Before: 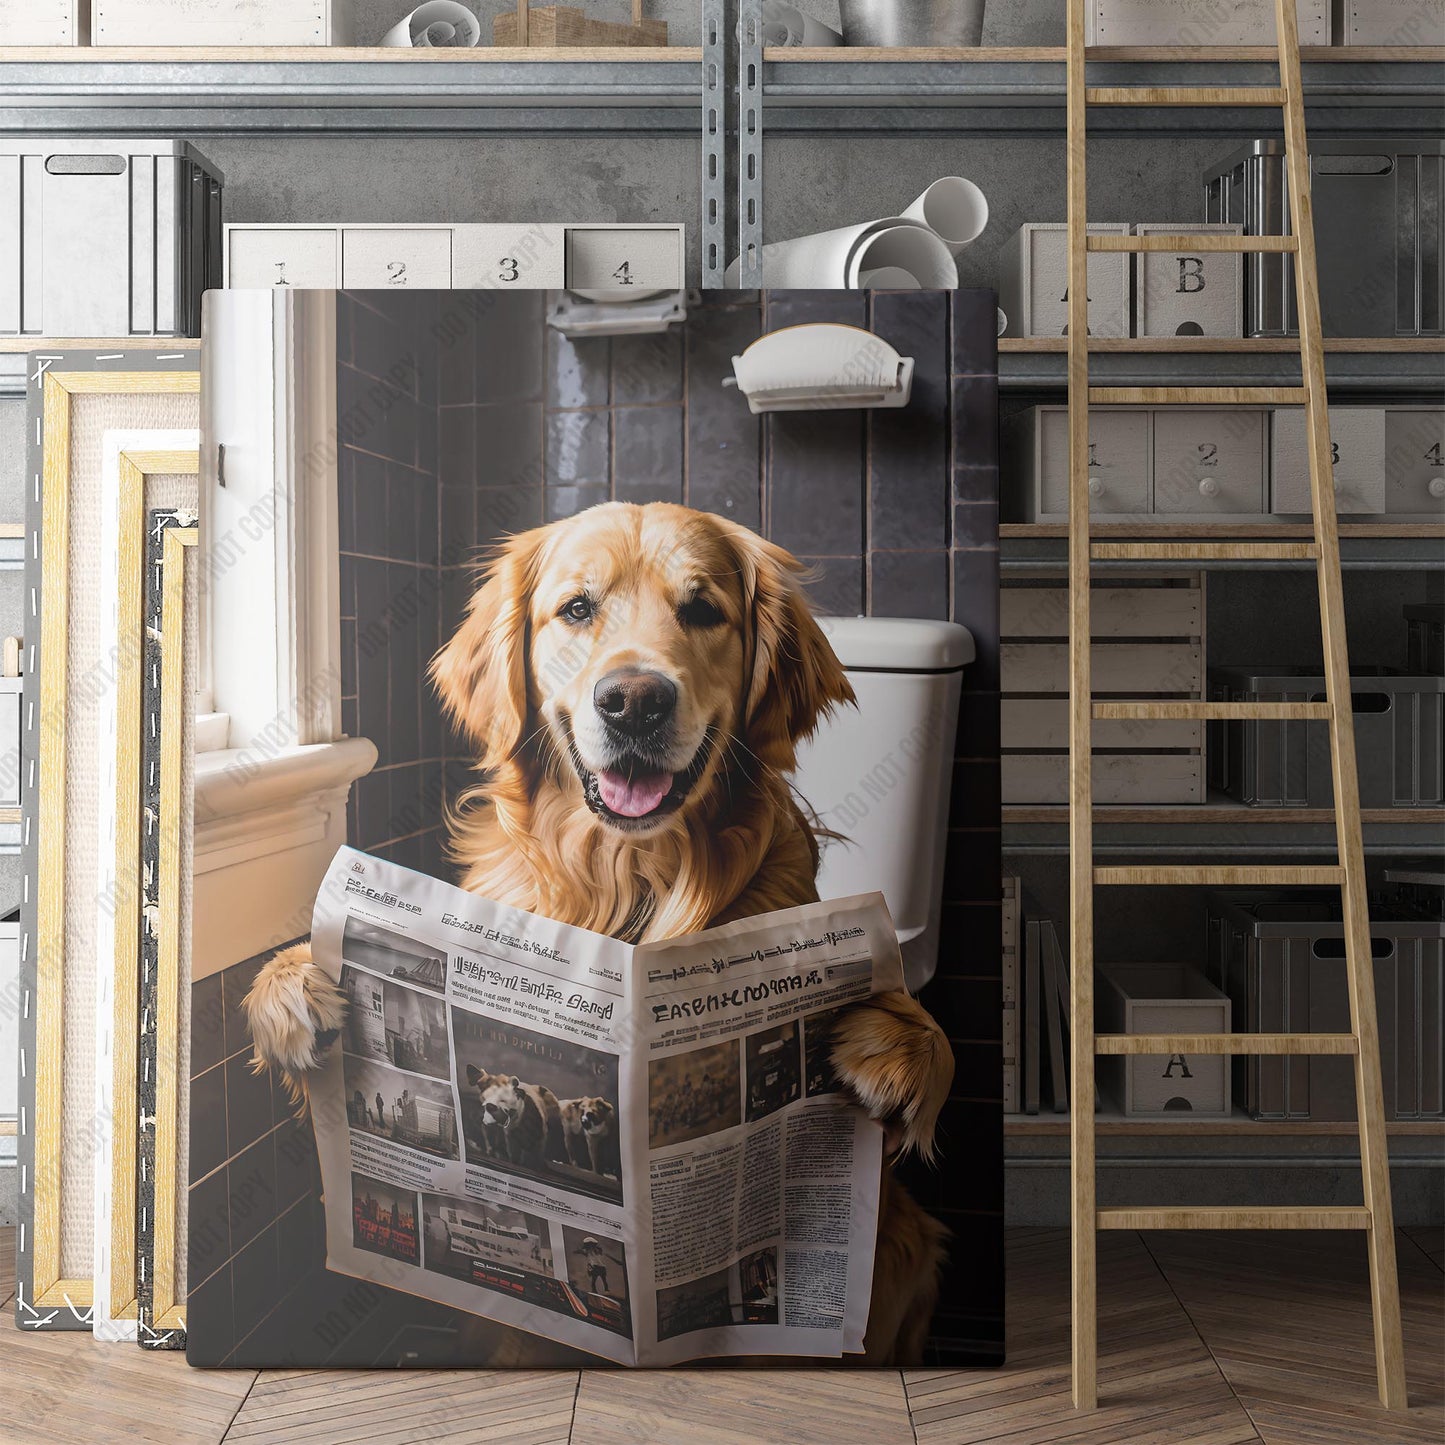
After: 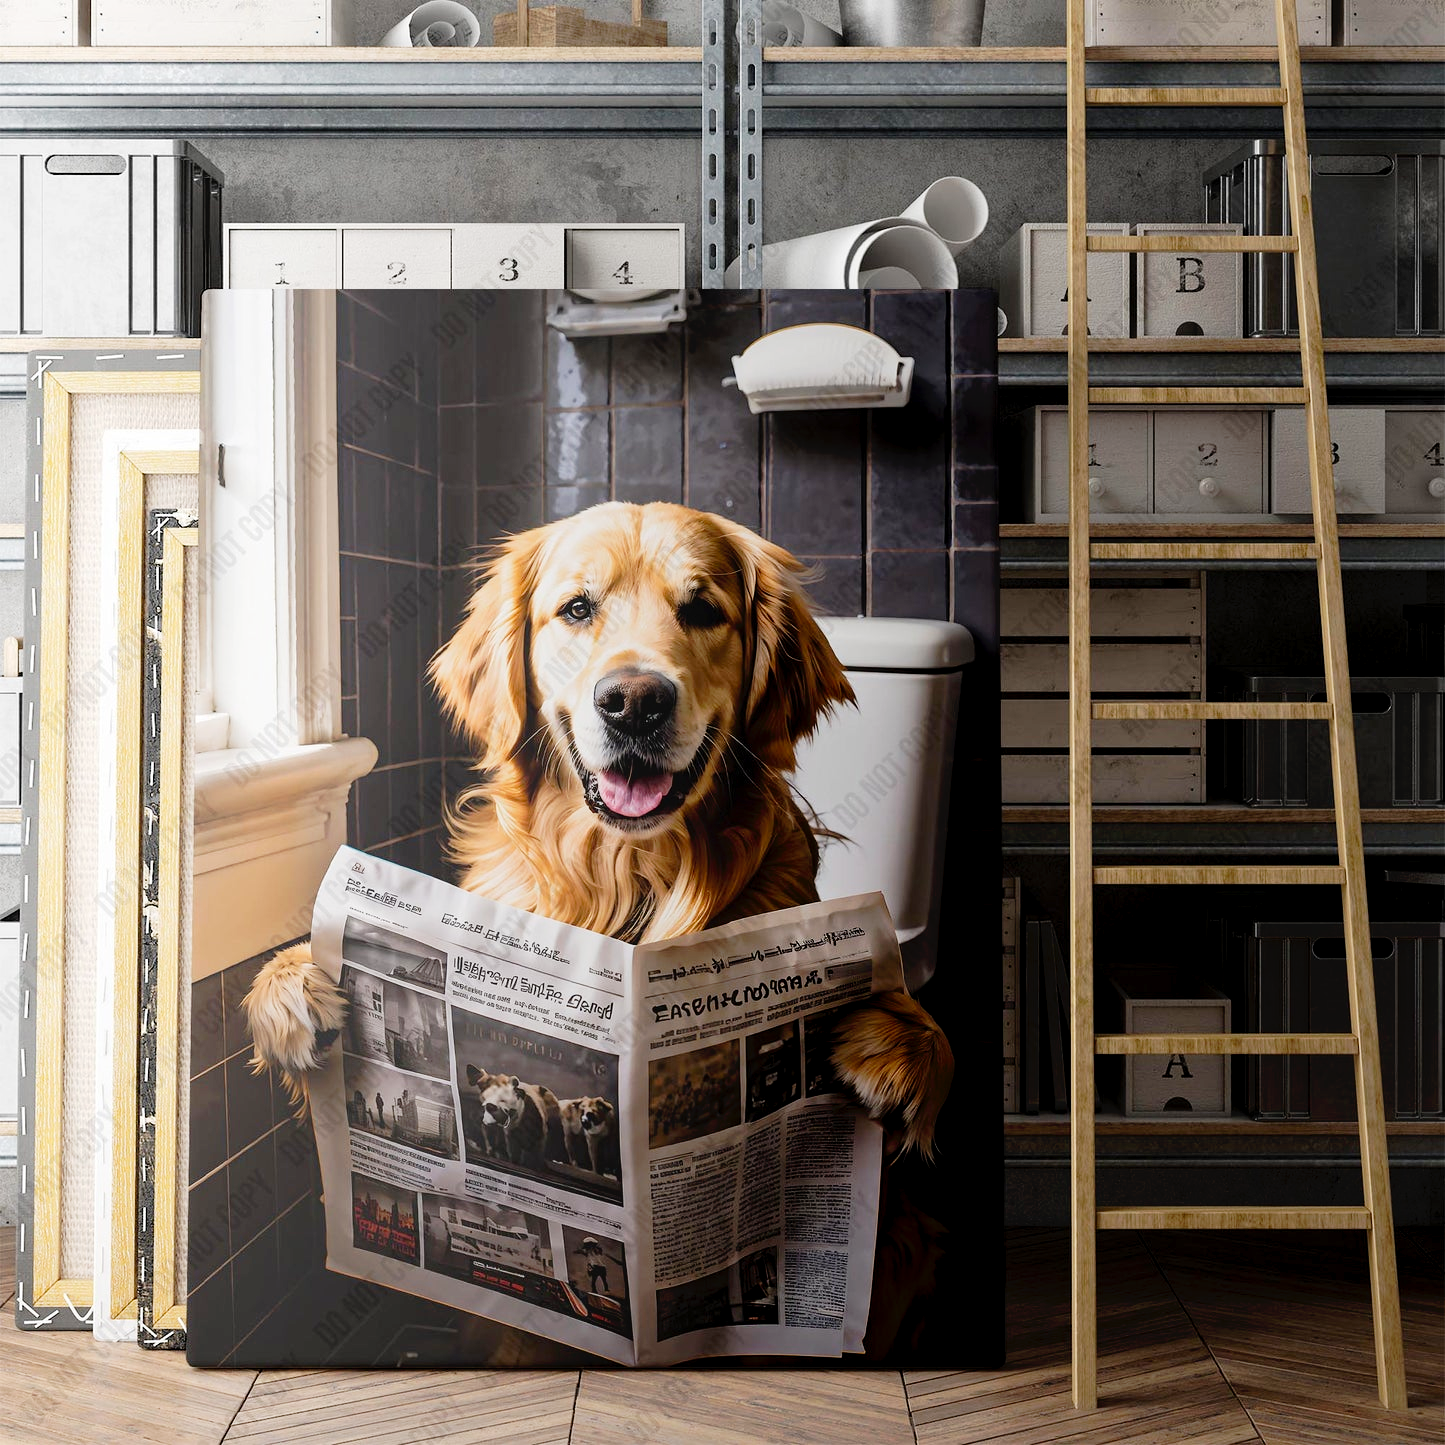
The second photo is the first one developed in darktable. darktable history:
tone curve: curves: ch0 [(0, 0) (0.003, 0.007) (0.011, 0.01) (0.025, 0.018) (0.044, 0.028) (0.069, 0.034) (0.1, 0.04) (0.136, 0.051) (0.177, 0.104) (0.224, 0.161) (0.277, 0.234) (0.335, 0.316) (0.399, 0.41) (0.468, 0.487) (0.543, 0.577) (0.623, 0.679) (0.709, 0.769) (0.801, 0.854) (0.898, 0.922) (1, 1)], preserve colors none
exposure: black level correction 0.01, exposure 0.008 EV, compensate highlight preservation false
